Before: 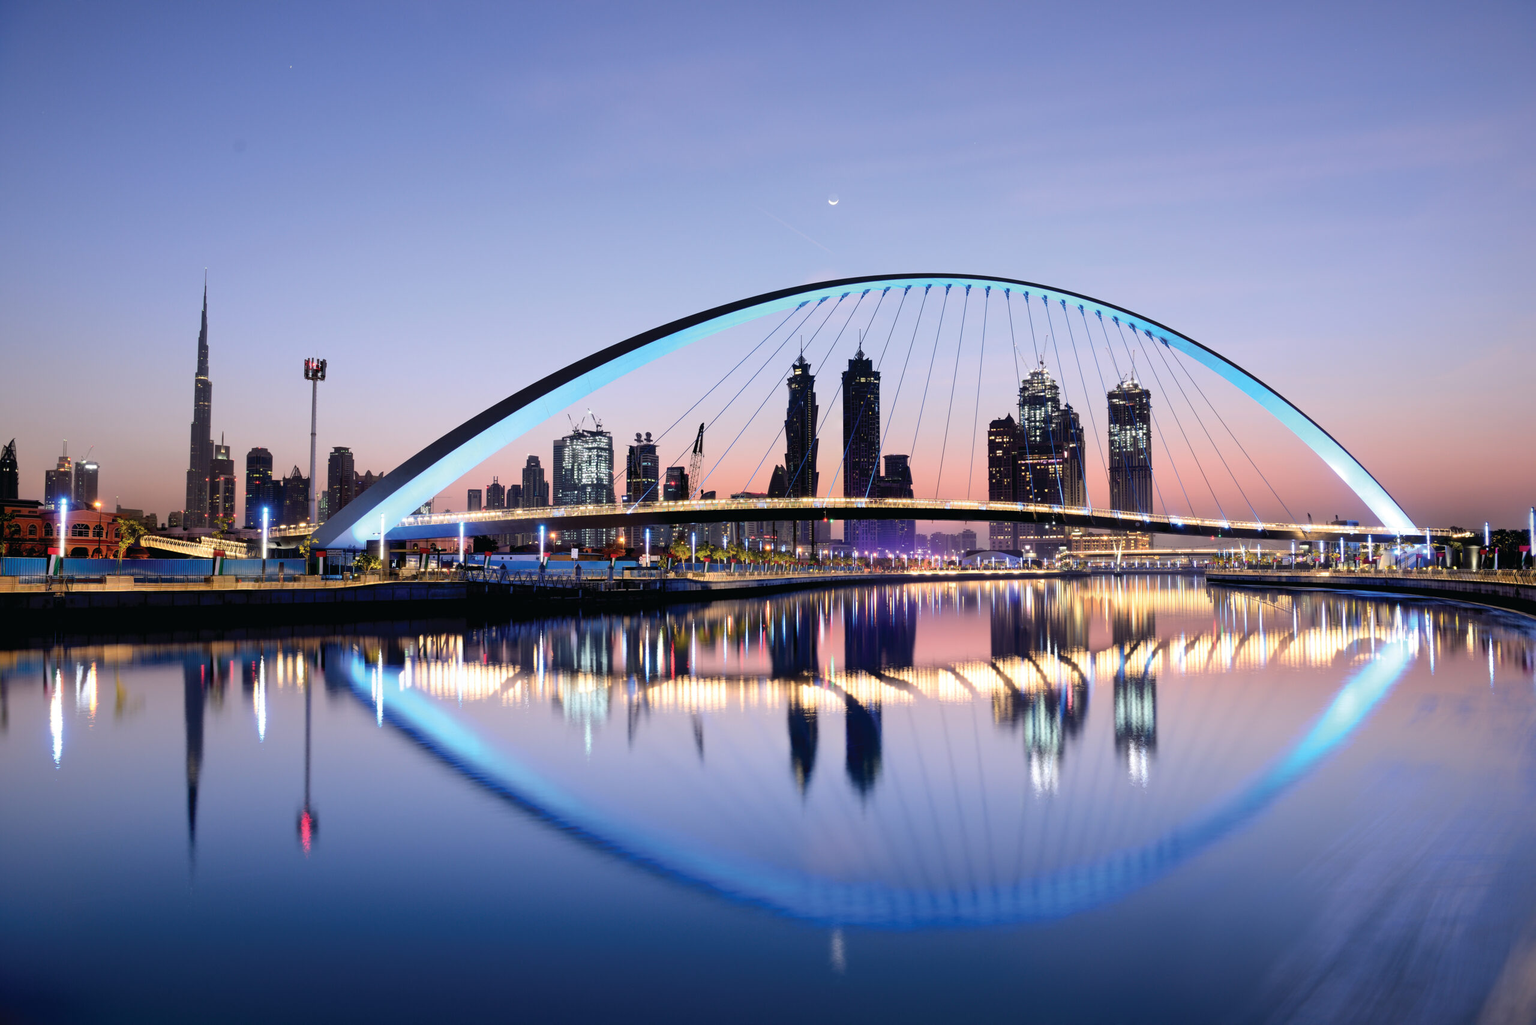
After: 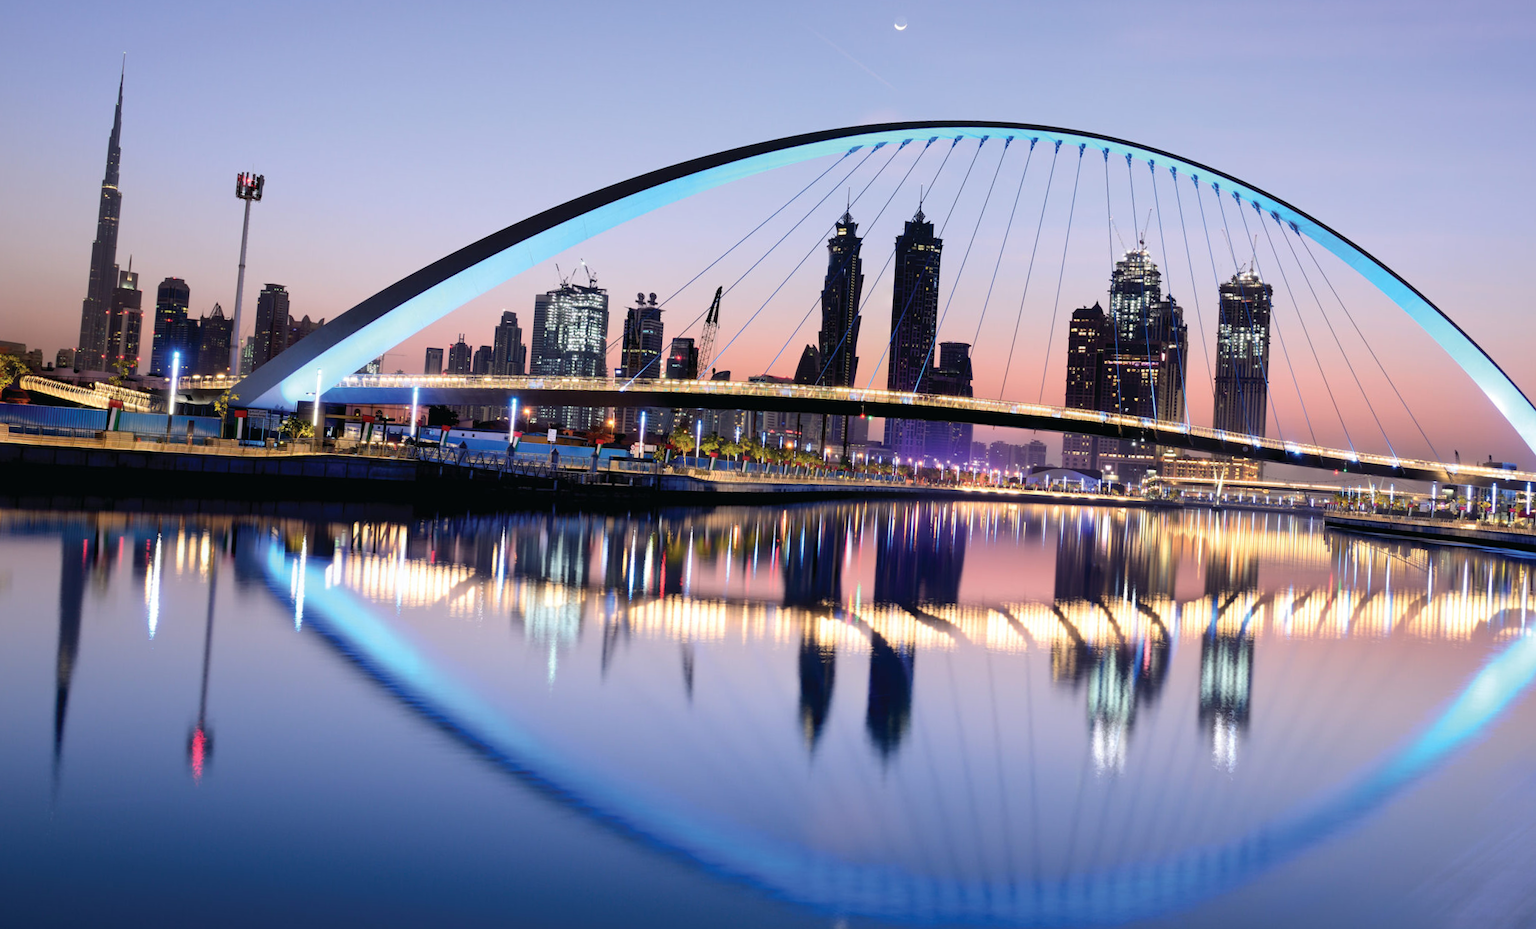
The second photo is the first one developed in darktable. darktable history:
crop and rotate: angle -4.1°, left 9.892%, top 21.181%, right 12.301%, bottom 12.101%
